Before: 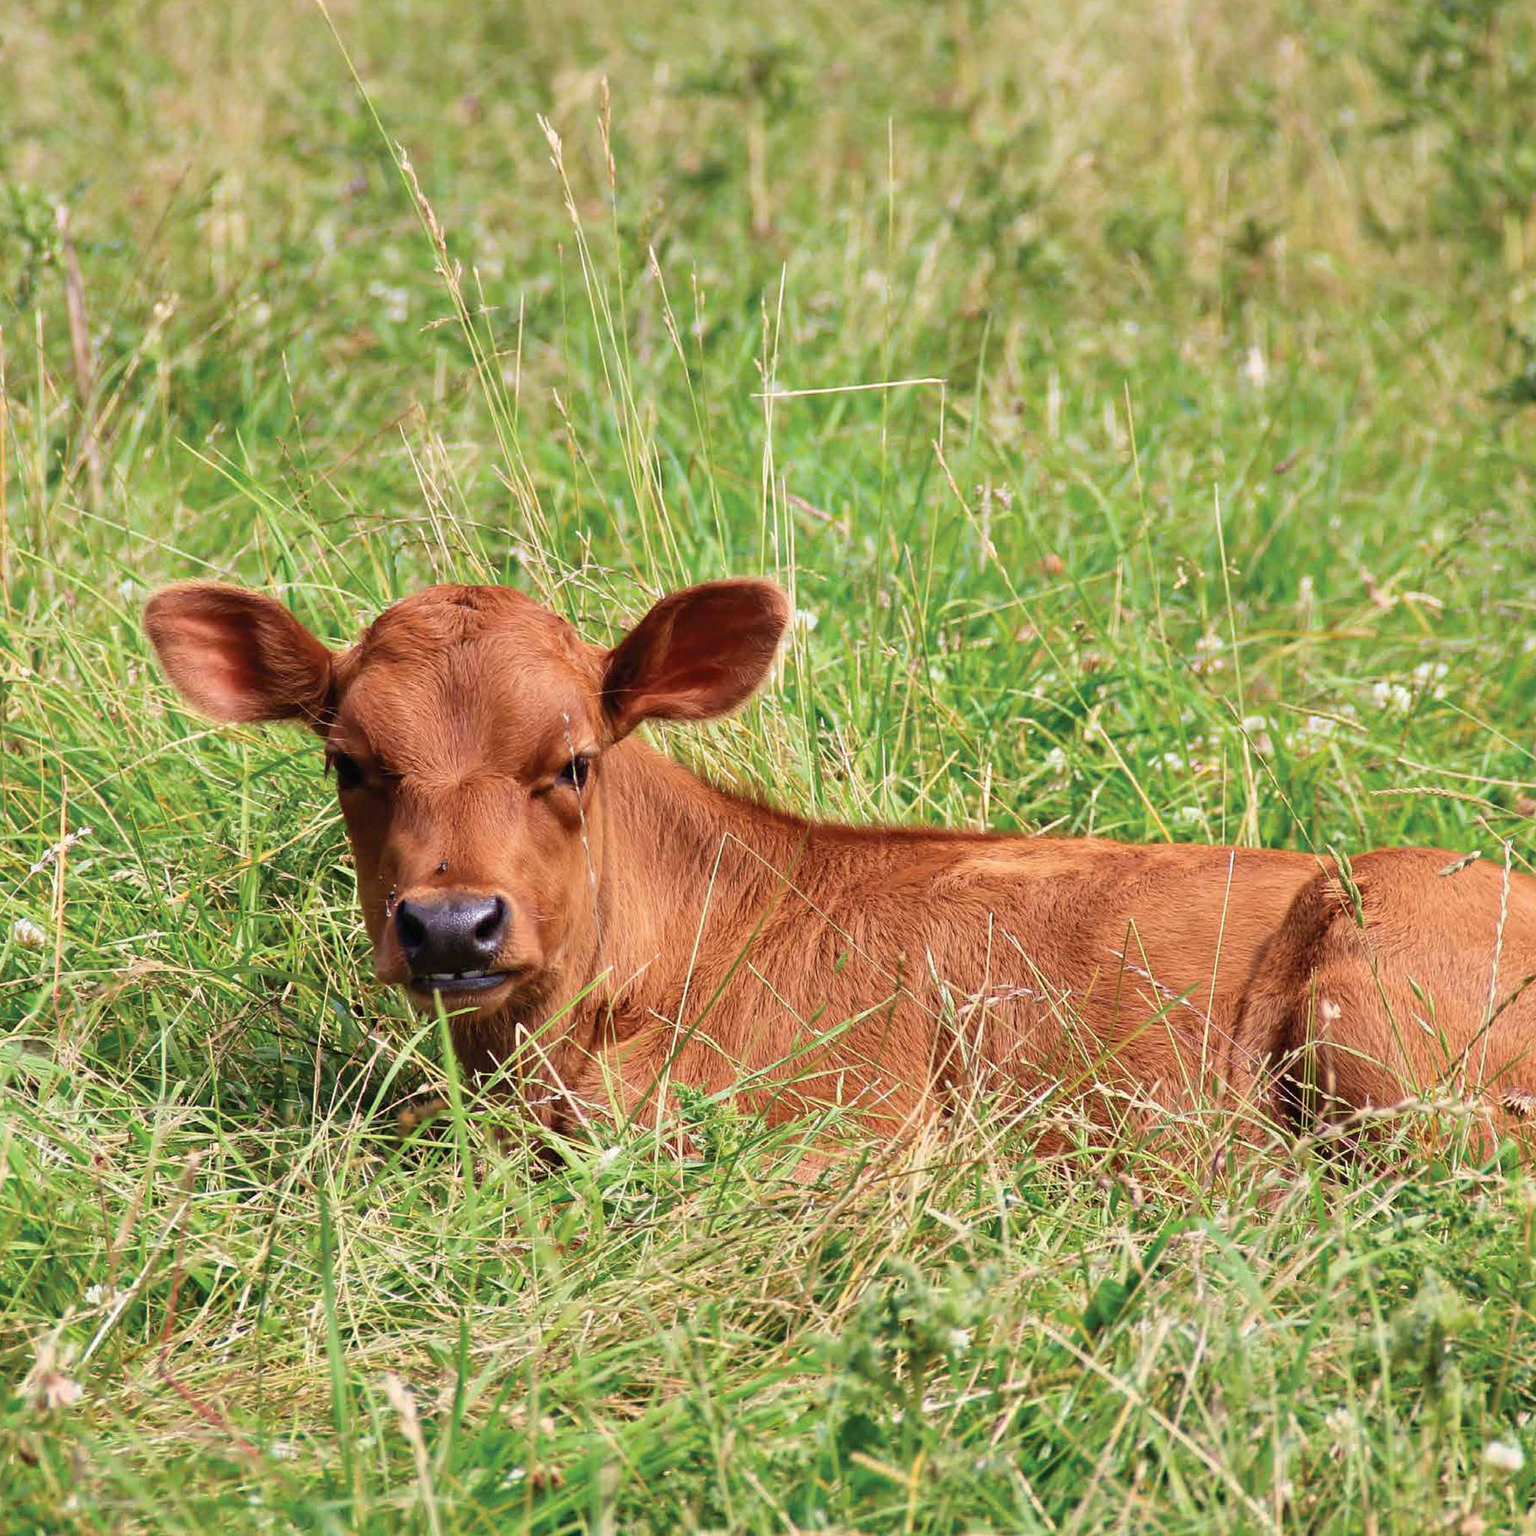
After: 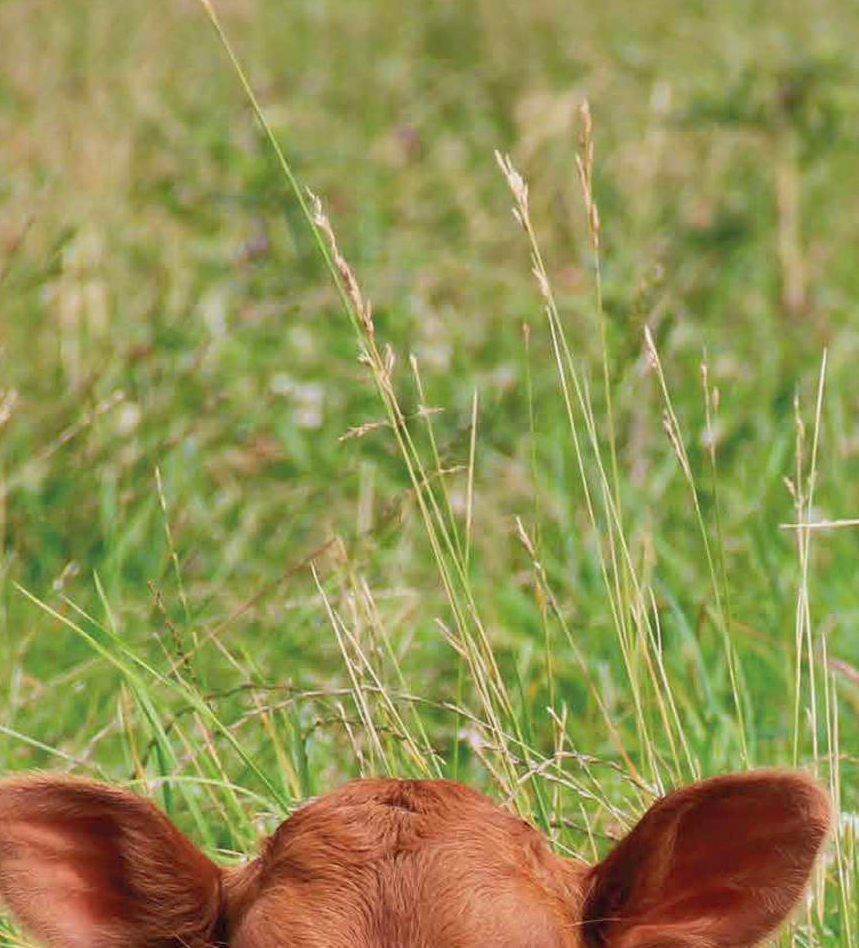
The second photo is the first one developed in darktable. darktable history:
exposure: exposure -0.116 EV, compensate exposure bias true, compensate highlight preservation false
shadows and highlights: on, module defaults
crop and rotate: left 10.817%, top 0.062%, right 47.194%, bottom 53.626%
white balance: emerald 1
